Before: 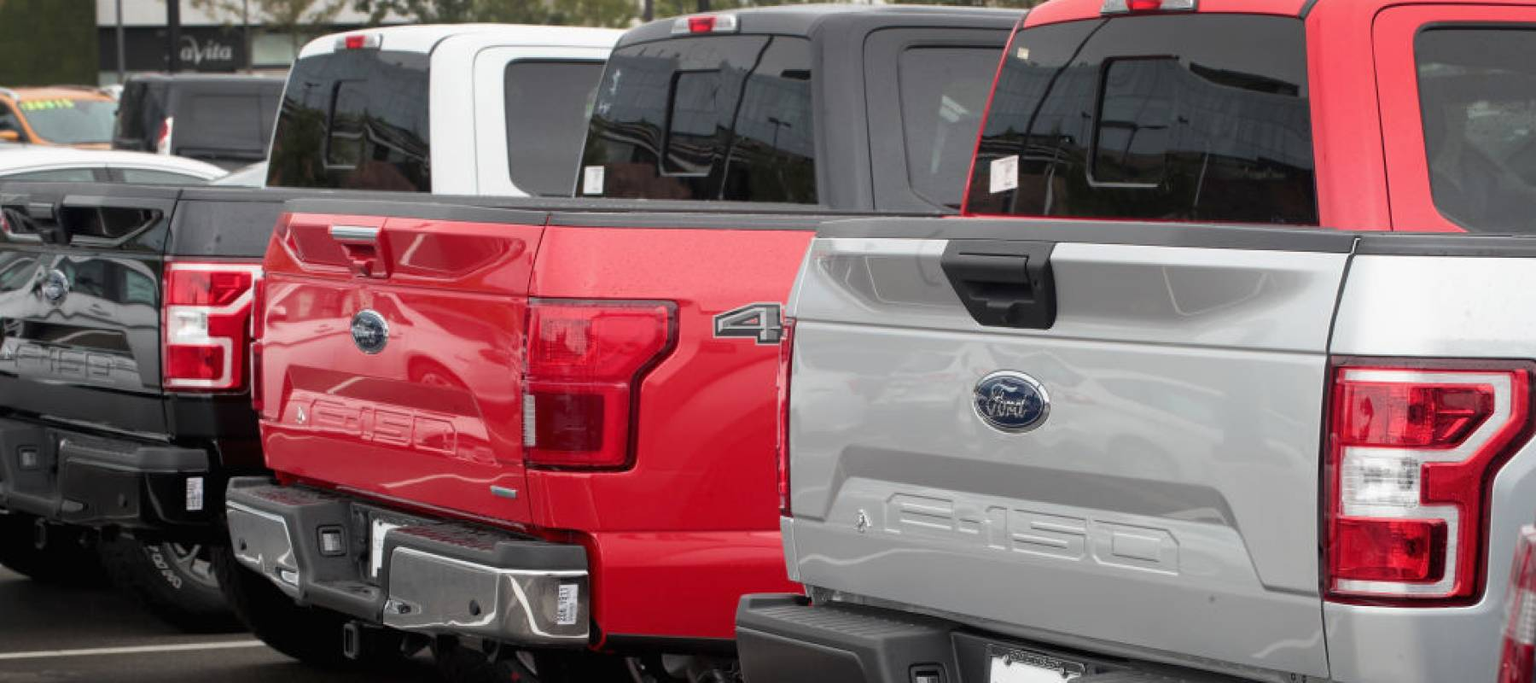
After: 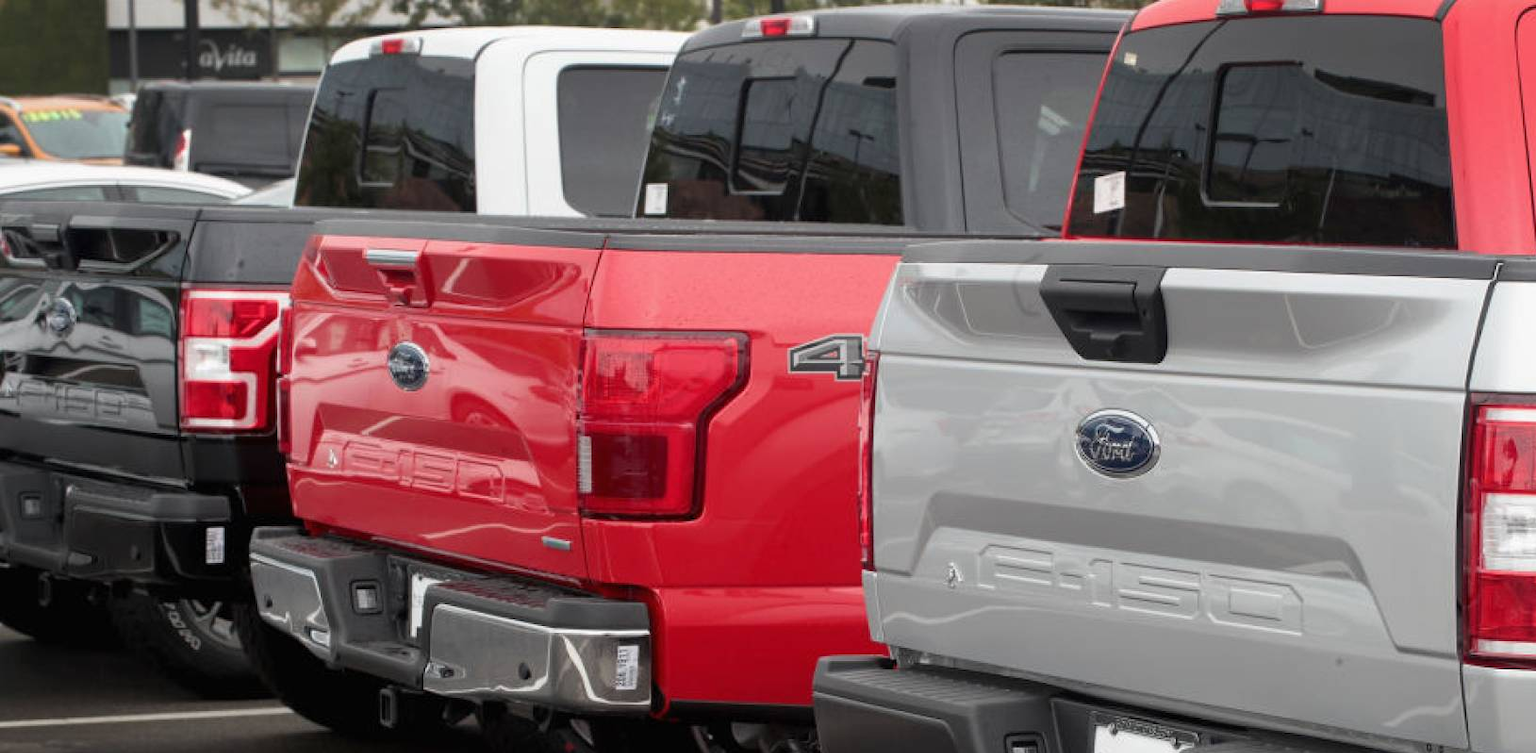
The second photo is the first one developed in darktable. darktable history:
crop: right 9.486%, bottom 0.044%
